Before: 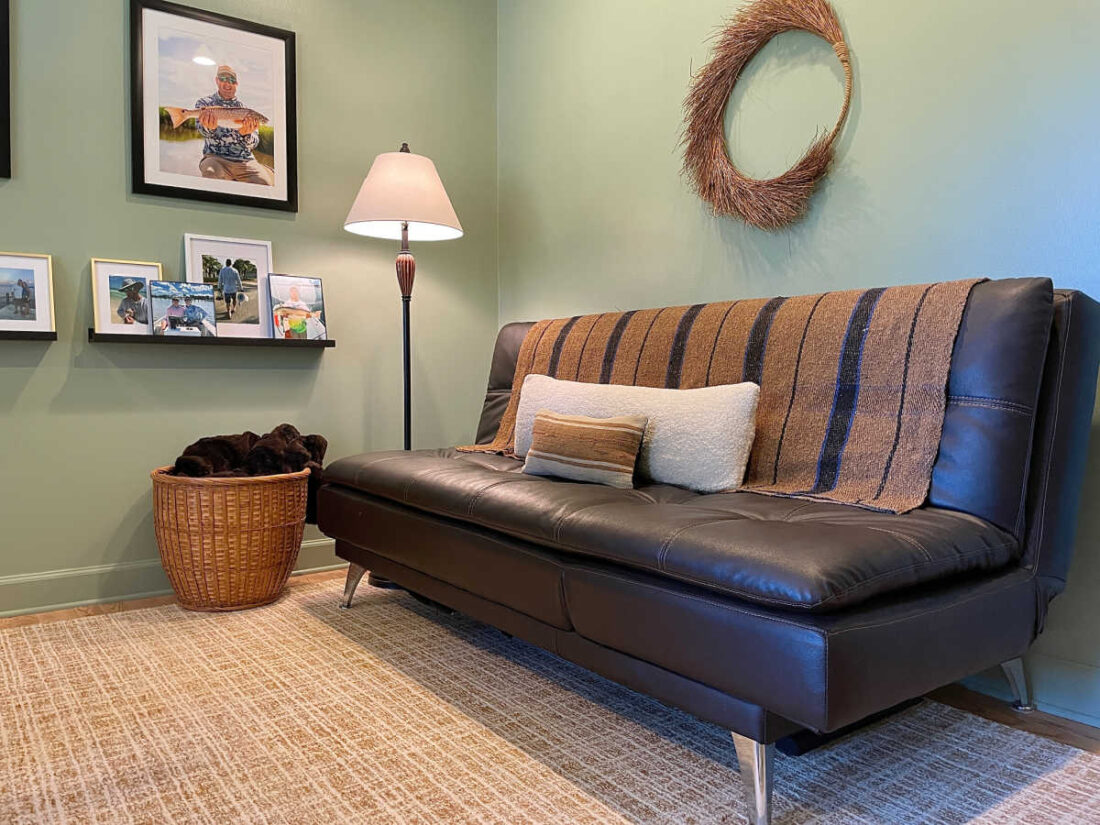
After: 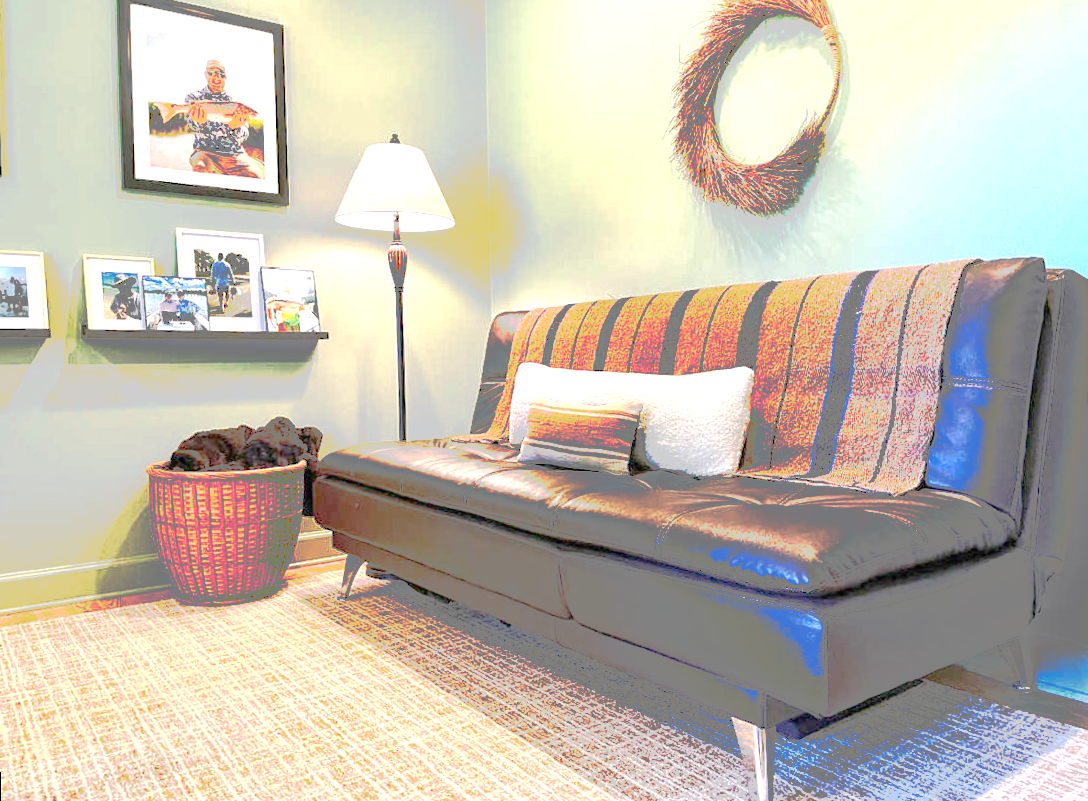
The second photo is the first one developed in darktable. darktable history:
tone curve: curves: ch0 [(0, 0) (0.003, 0.011) (0.011, 0.043) (0.025, 0.133) (0.044, 0.226) (0.069, 0.303) (0.1, 0.371) (0.136, 0.429) (0.177, 0.482) (0.224, 0.516) (0.277, 0.539) (0.335, 0.535) (0.399, 0.517) (0.468, 0.498) (0.543, 0.523) (0.623, 0.655) (0.709, 0.83) (0.801, 0.827) (0.898, 0.89) (1, 1)], preserve colors none
rotate and perspective: rotation -1°, crop left 0.011, crop right 0.989, crop top 0.025, crop bottom 0.975
exposure: black level correction 0, exposure 1.1 EV, compensate exposure bias true, compensate highlight preservation false
